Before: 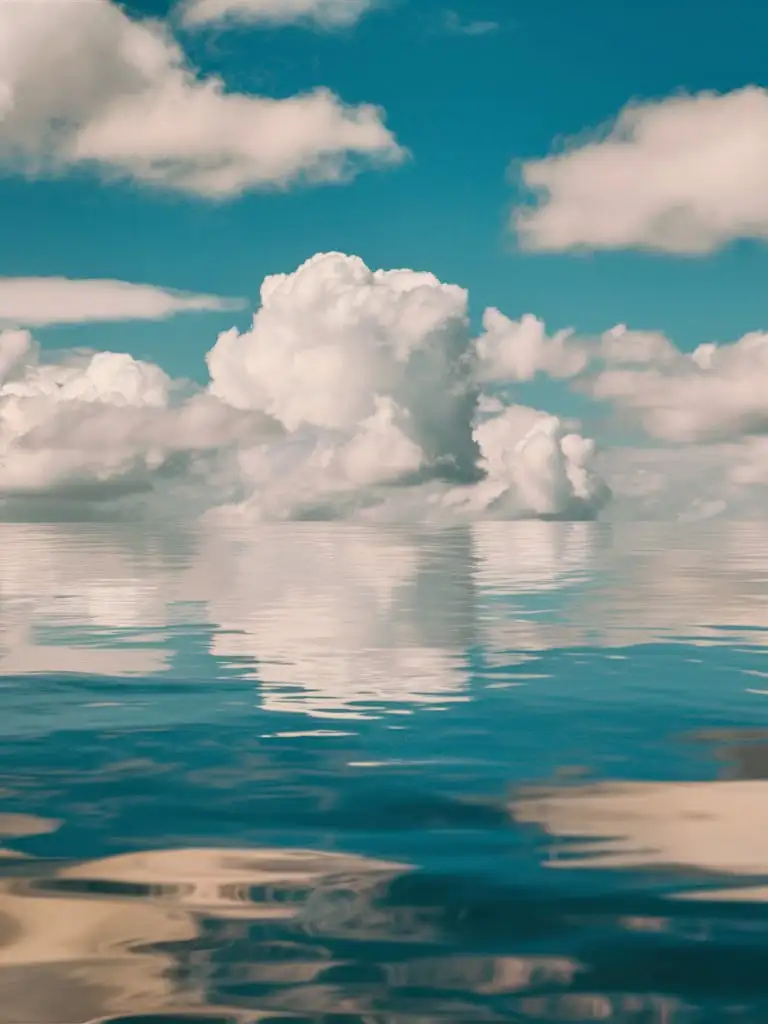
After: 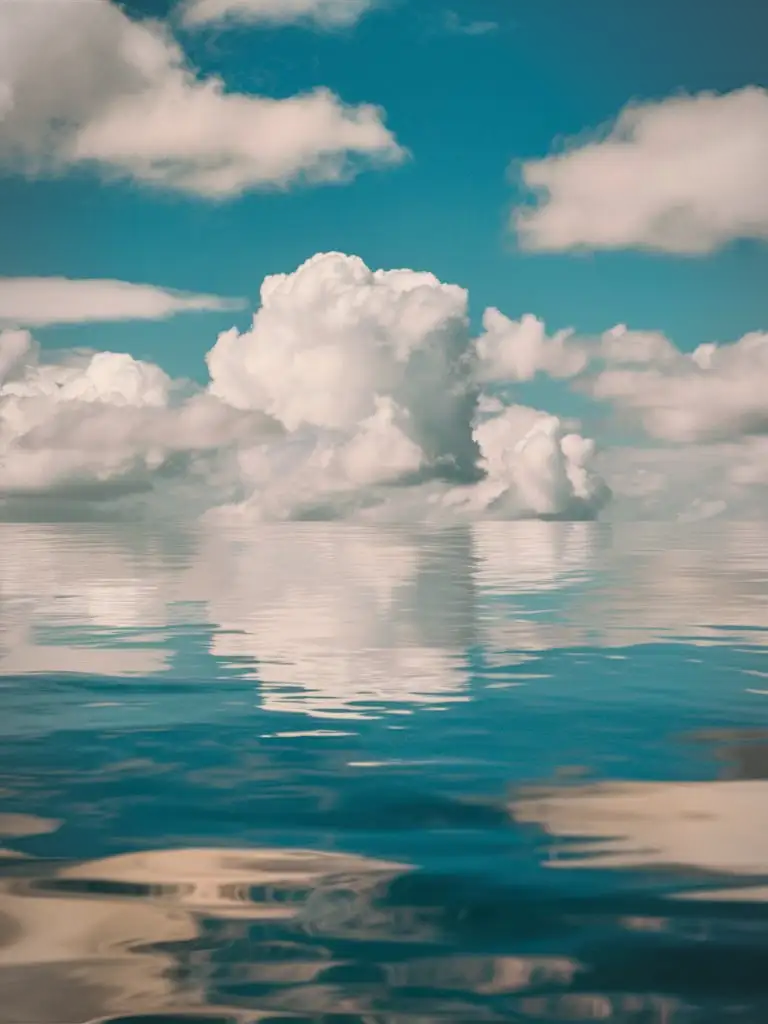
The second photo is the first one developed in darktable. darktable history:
vignetting: fall-off start 96.91%, fall-off radius 99.78%, width/height ratio 0.609, unbound false
